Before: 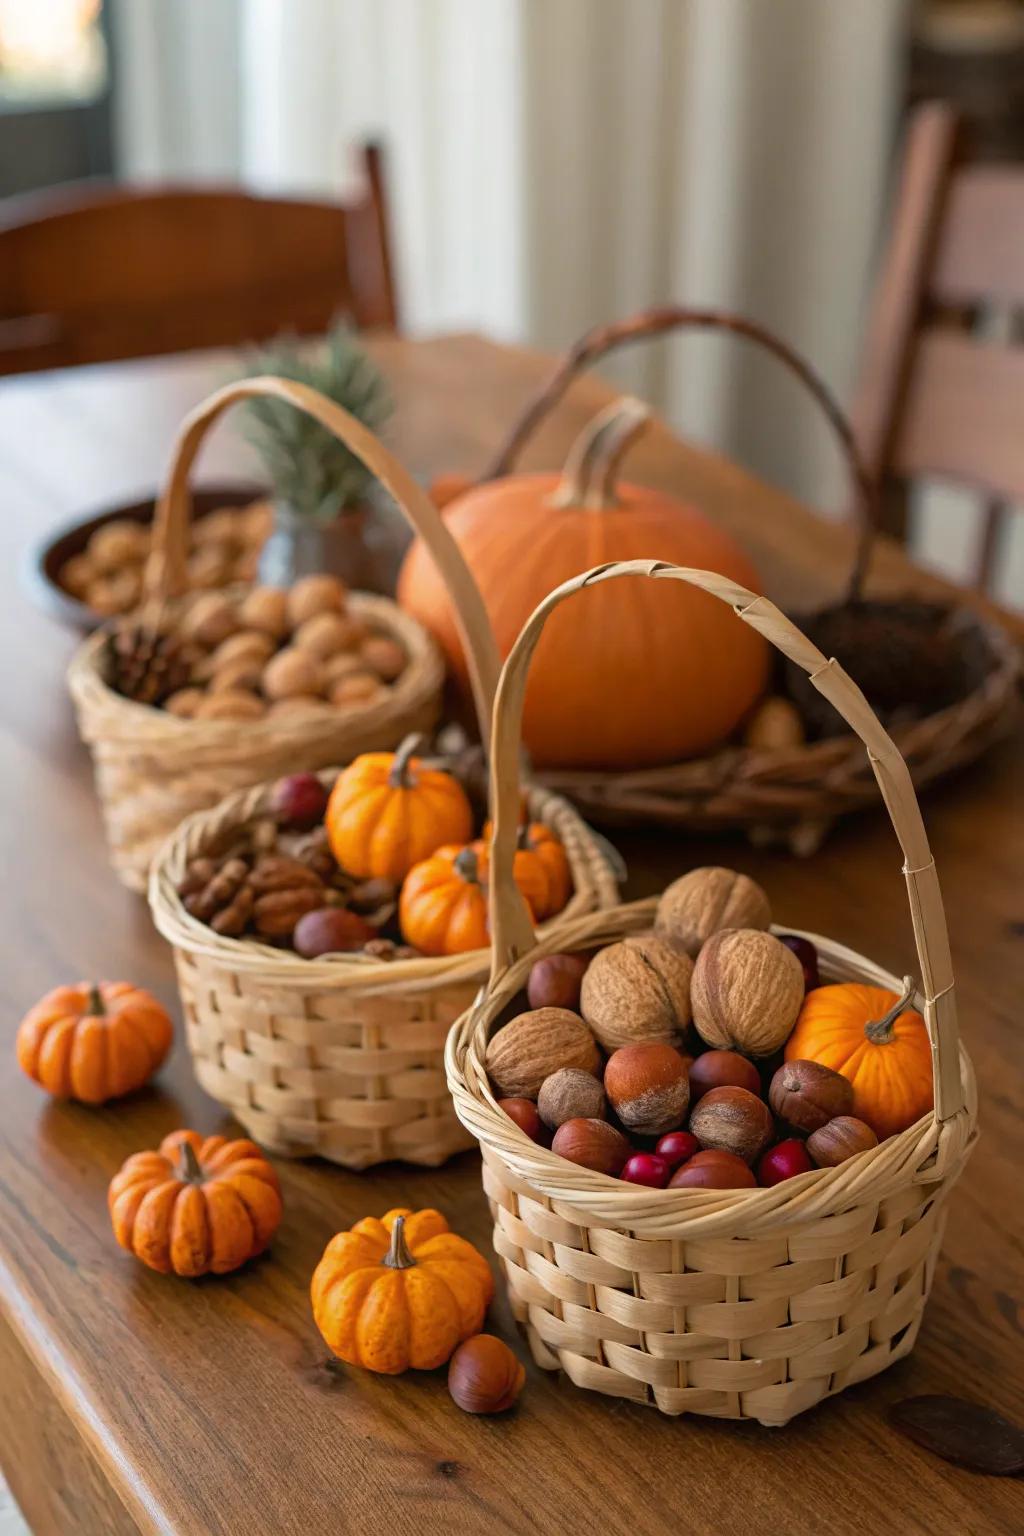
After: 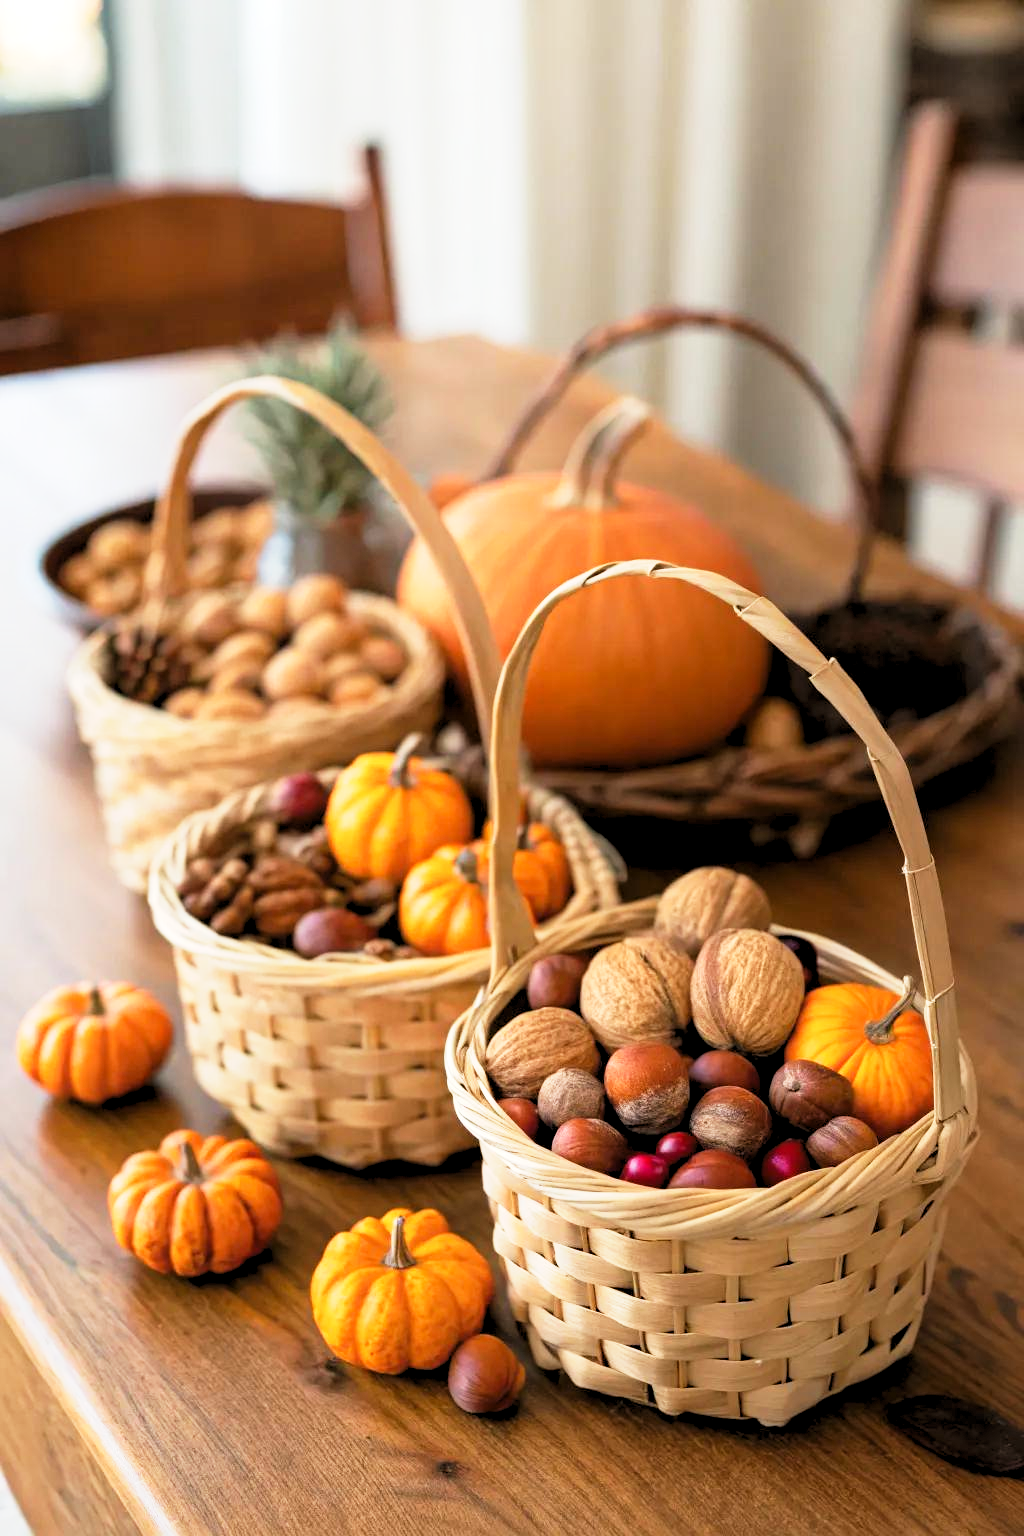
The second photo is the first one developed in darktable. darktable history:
base curve: curves: ch0 [(0, 0) (0.088, 0.125) (0.176, 0.251) (0.354, 0.501) (0.613, 0.749) (1, 0.877)], preserve colors none
levels: levels [0.073, 0.497, 0.972]
tone equalizer: -8 EV -0.384 EV, -7 EV -0.392 EV, -6 EV -0.369 EV, -5 EV -0.257 EV, -3 EV 0.196 EV, -2 EV 0.321 EV, -1 EV 0.395 EV, +0 EV 0.388 EV
